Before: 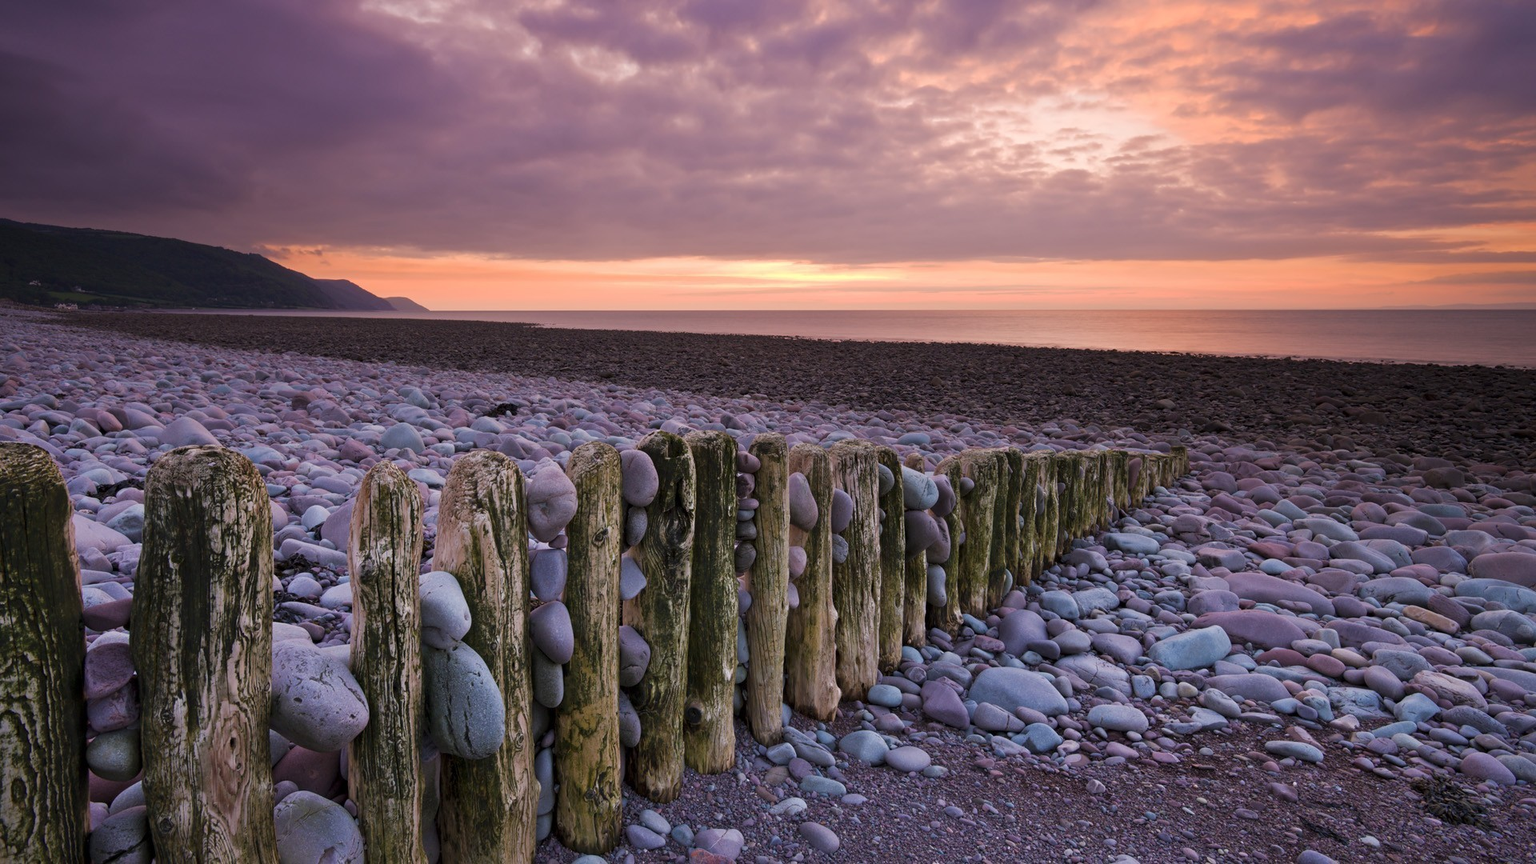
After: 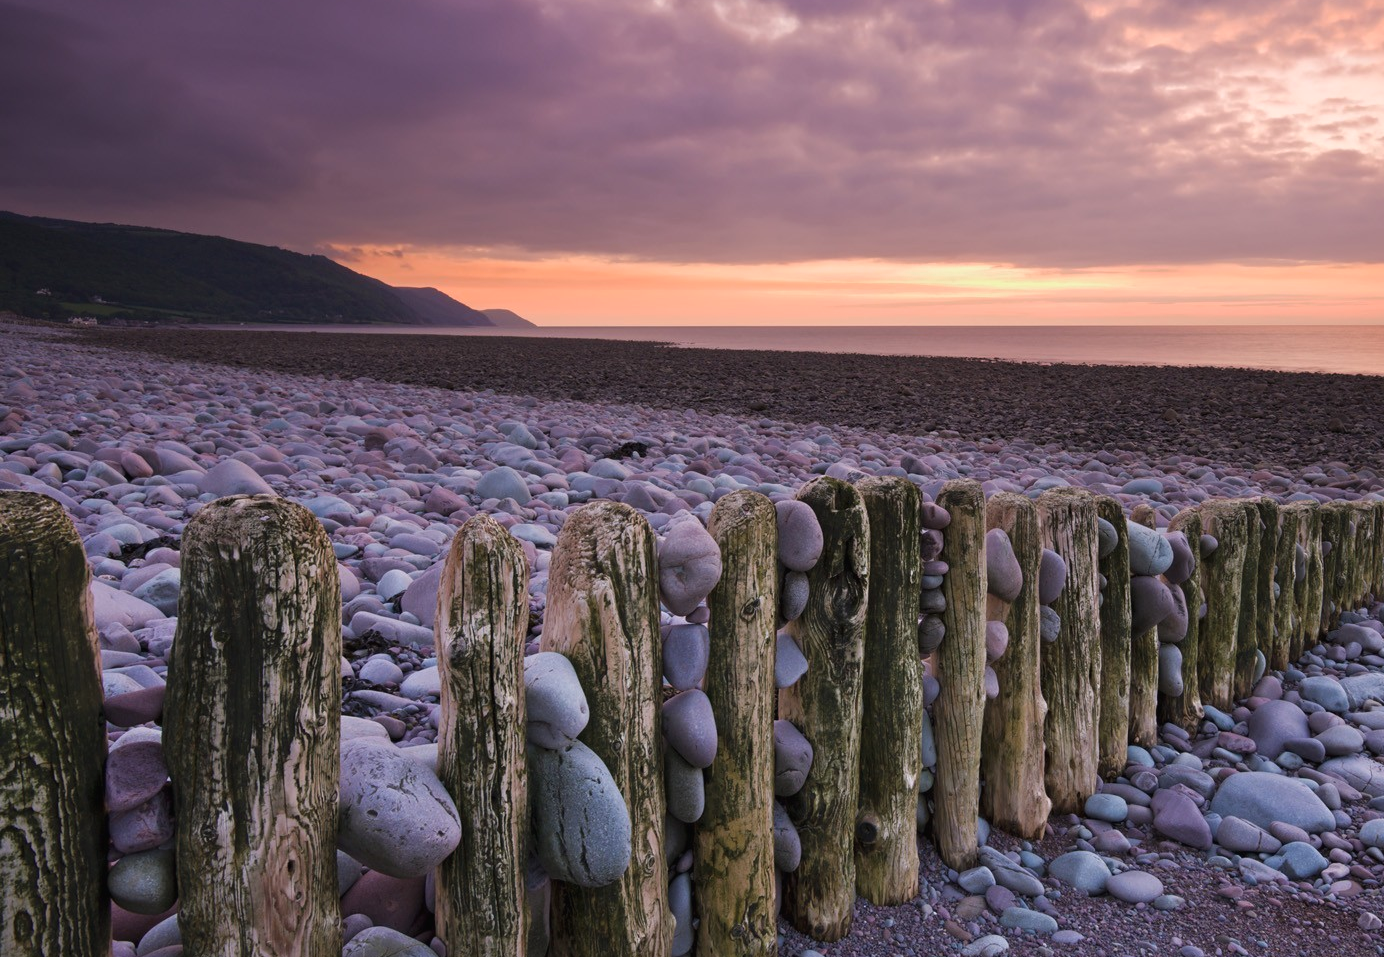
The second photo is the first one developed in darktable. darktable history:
exposure: black level correction -0.001, exposure 0.08 EV, compensate highlight preservation false
color zones: curves: ch0 [(0, 0.5) (0.143, 0.5) (0.286, 0.456) (0.429, 0.5) (0.571, 0.5) (0.714, 0.5) (0.857, 0.5) (1, 0.5)]; ch1 [(0, 0.5) (0.143, 0.5) (0.286, 0.422) (0.429, 0.5) (0.571, 0.5) (0.714, 0.5) (0.857, 0.5) (1, 0.5)]
crop: top 5.772%, right 27.875%, bottom 5.612%
